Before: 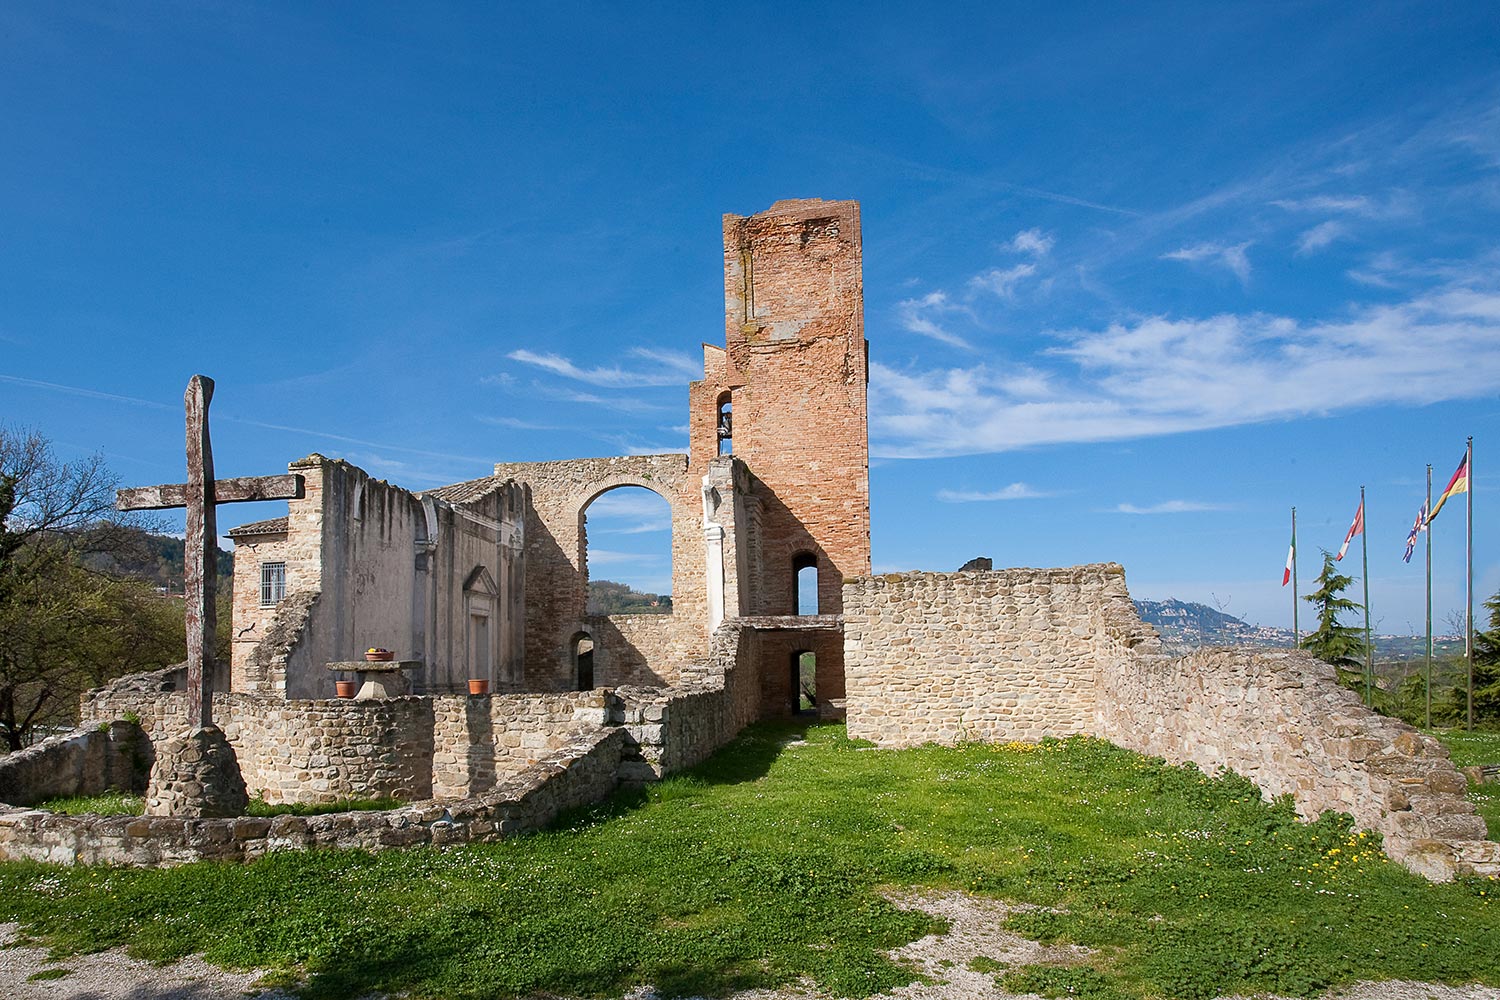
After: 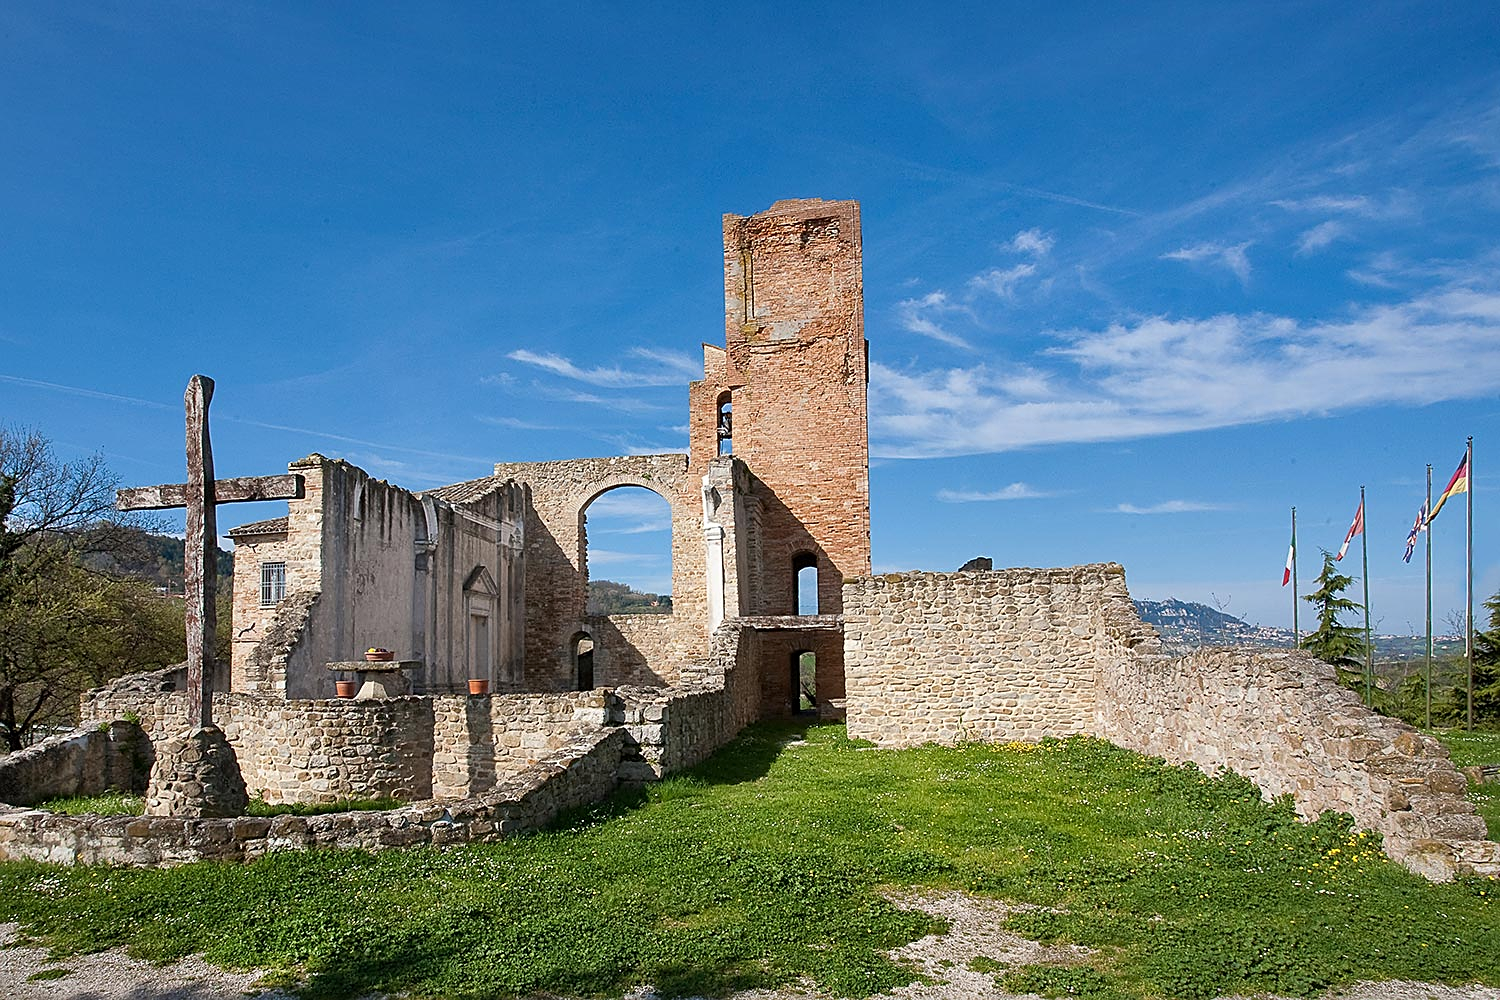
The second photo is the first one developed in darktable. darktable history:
sharpen: on, module defaults
shadows and highlights: highlights color adjustment 0%, low approximation 0.01, soften with gaussian
